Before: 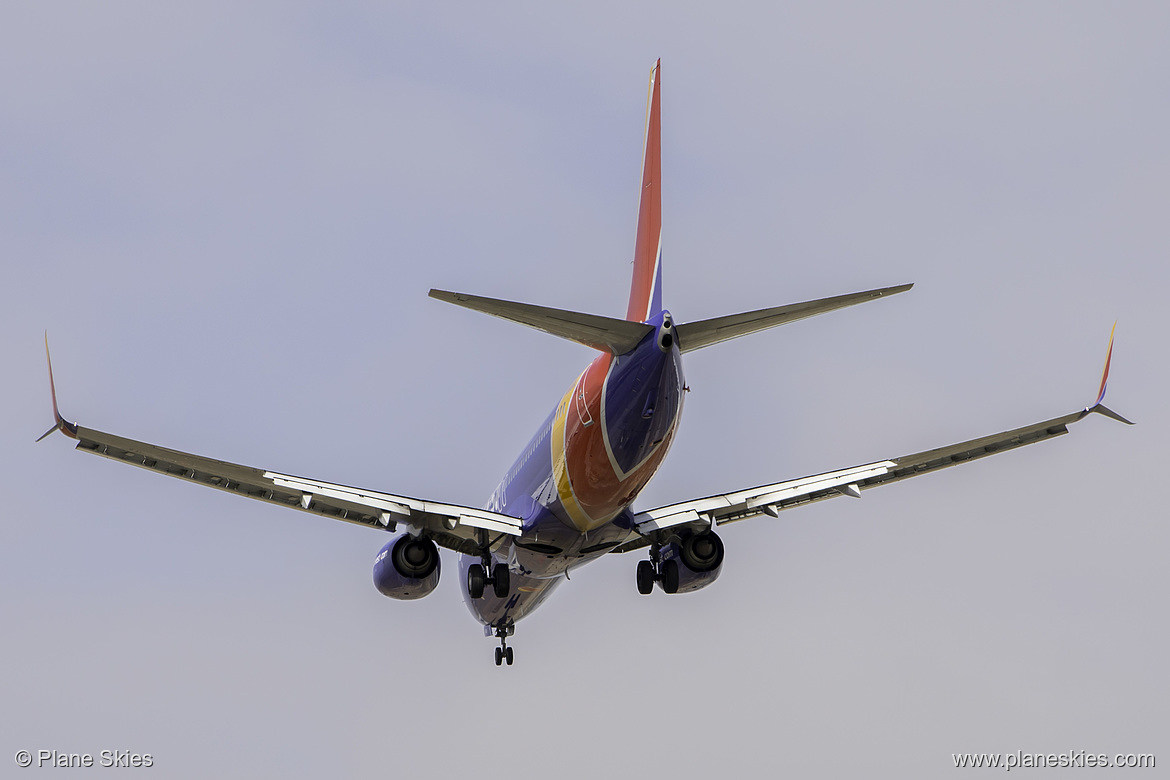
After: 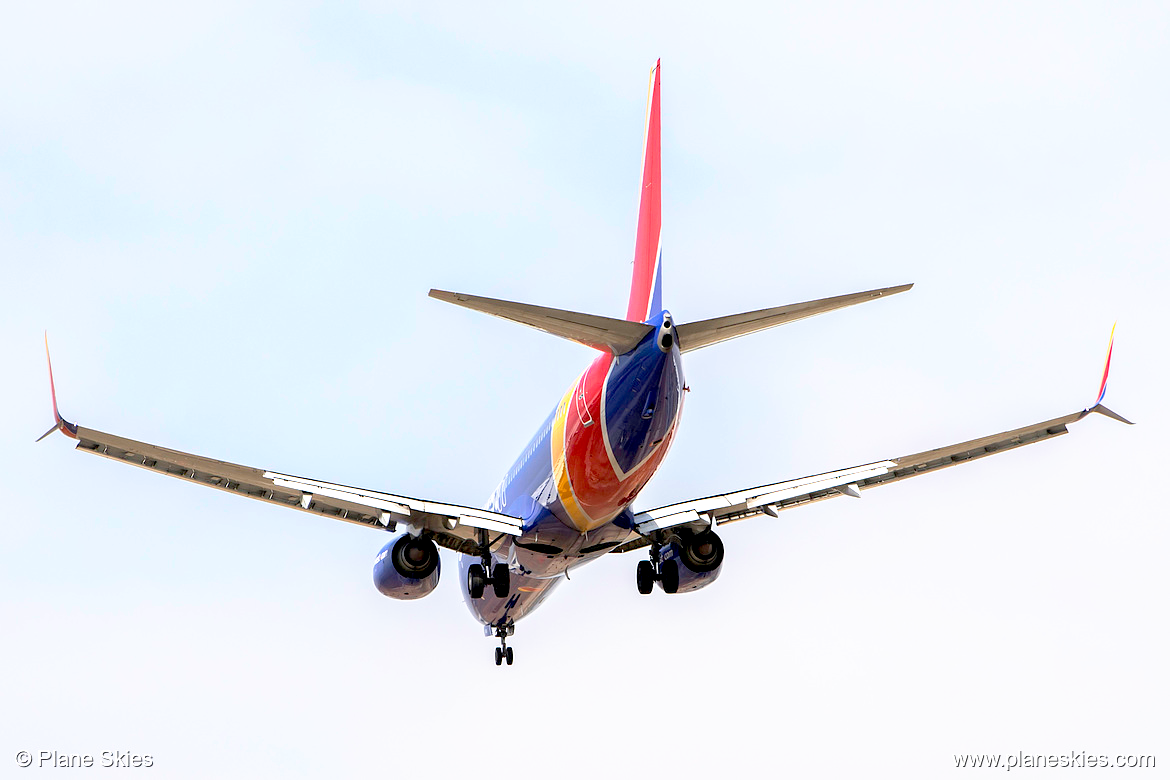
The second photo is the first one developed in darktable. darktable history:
exposure: exposure 0.7 EV, compensate highlight preservation false
base curve: curves: ch0 [(0.017, 0) (0.425, 0.441) (0.844, 0.933) (1, 1)], preserve colors none
